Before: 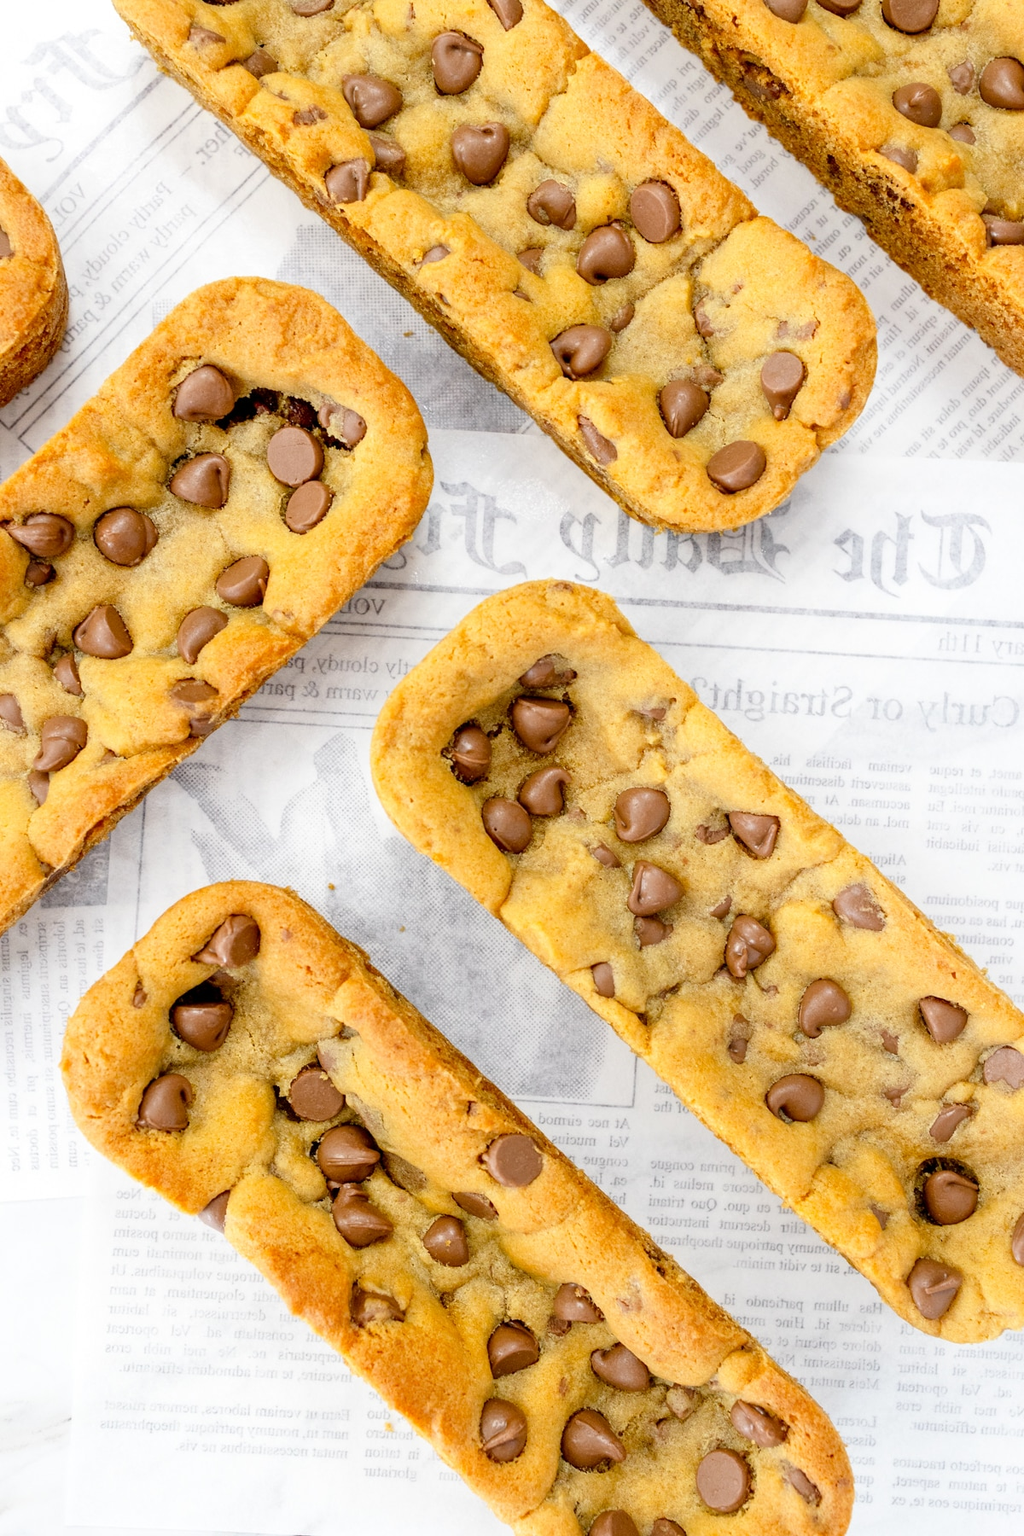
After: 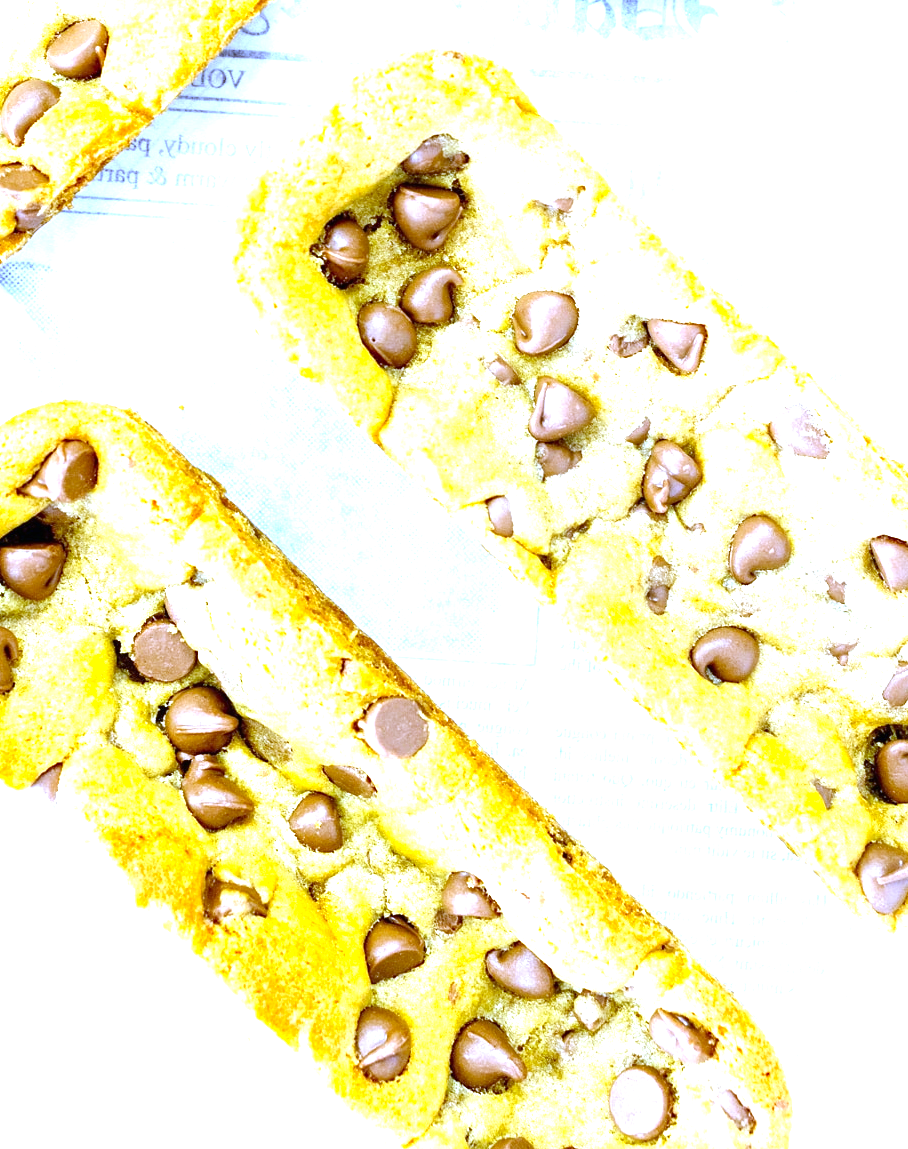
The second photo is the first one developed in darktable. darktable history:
crop and rotate: left 17.299%, top 35.115%, right 7.015%, bottom 1.024%
white balance: red 0.766, blue 1.537
levels: levels [0, 0.352, 0.703]
tone equalizer: on, module defaults
exposure: black level correction 0, exposure 0.5 EV, compensate exposure bias true, compensate highlight preservation false
